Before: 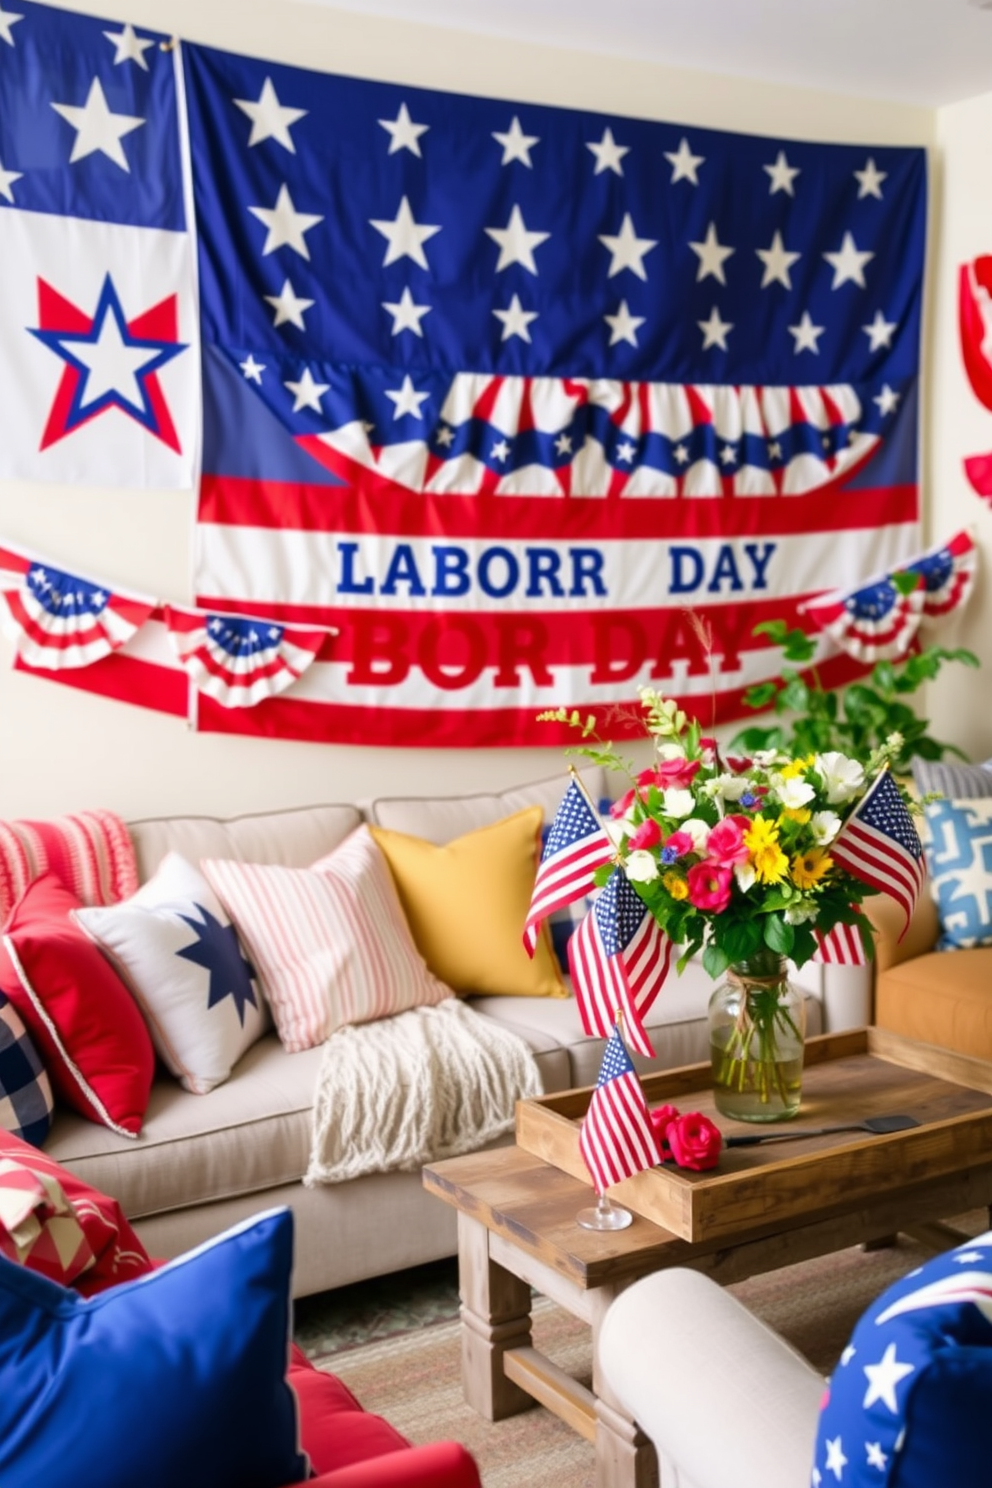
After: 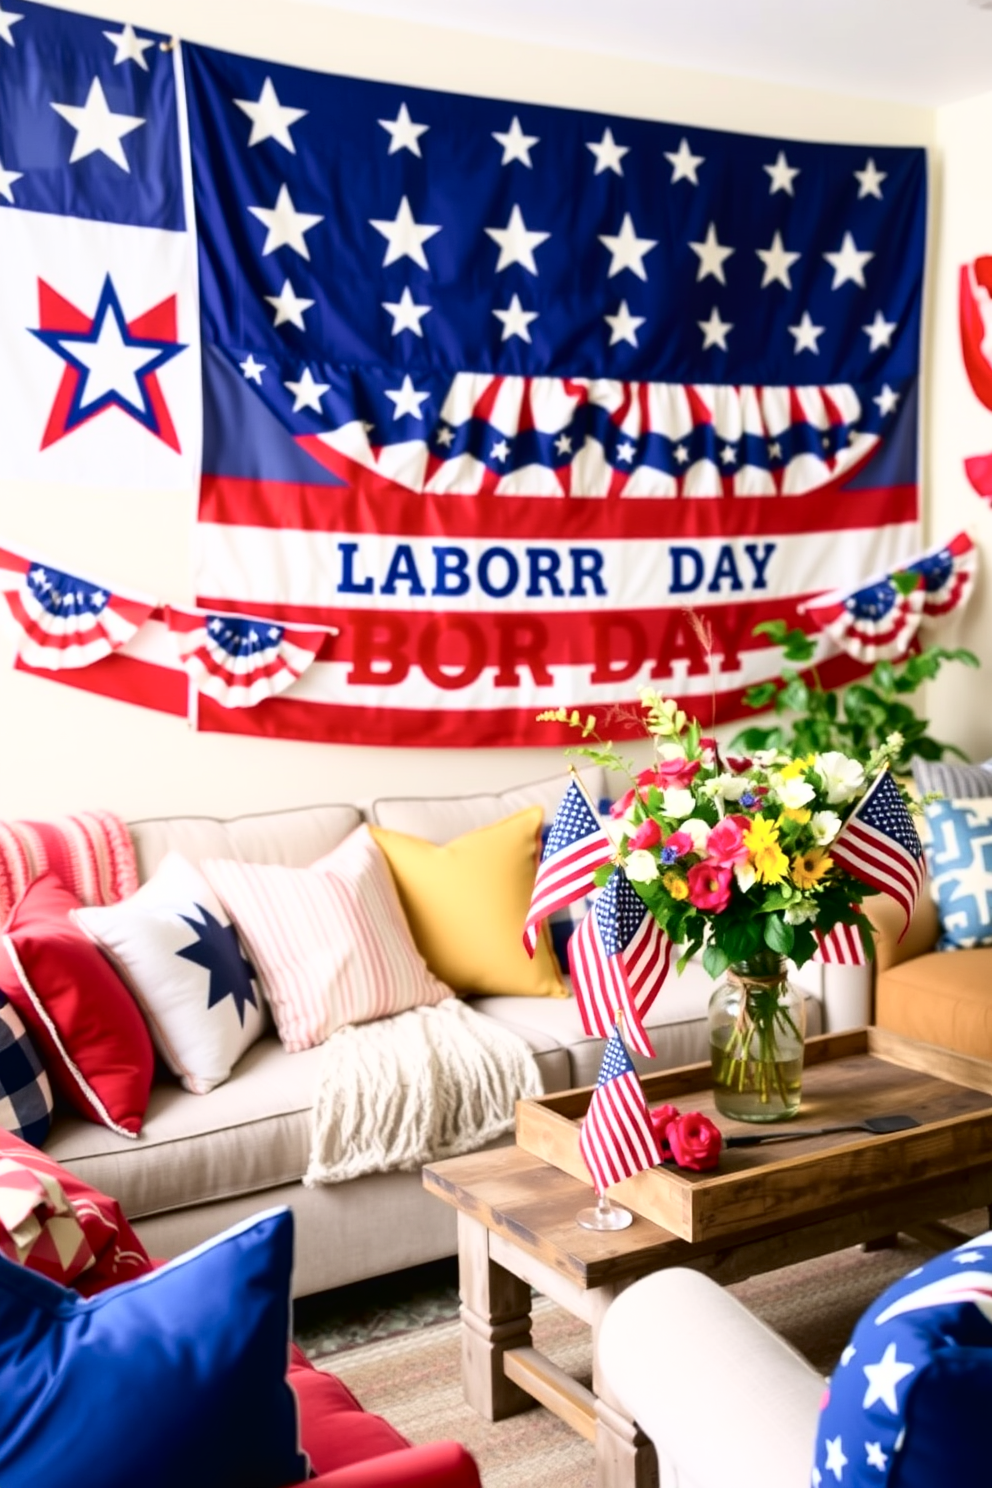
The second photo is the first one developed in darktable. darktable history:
tone curve: curves: ch0 [(0, 0) (0.003, 0.016) (0.011, 0.016) (0.025, 0.016) (0.044, 0.017) (0.069, 0.026) (0.1, 0.044) (0.136, 0.074) (0.177, 0.121) (0.224, 0.183) (0.277, 0.248) (0.335, 0.326) (0.399, 0.413) (0.468, 0.511) (0.543, 0.612) (0.623, 0.717) (0.709, 0.818) (0.801, 0.911) (0.898, 0.979) (1, 1)], color space Lab, independent channels, preserve colors none
